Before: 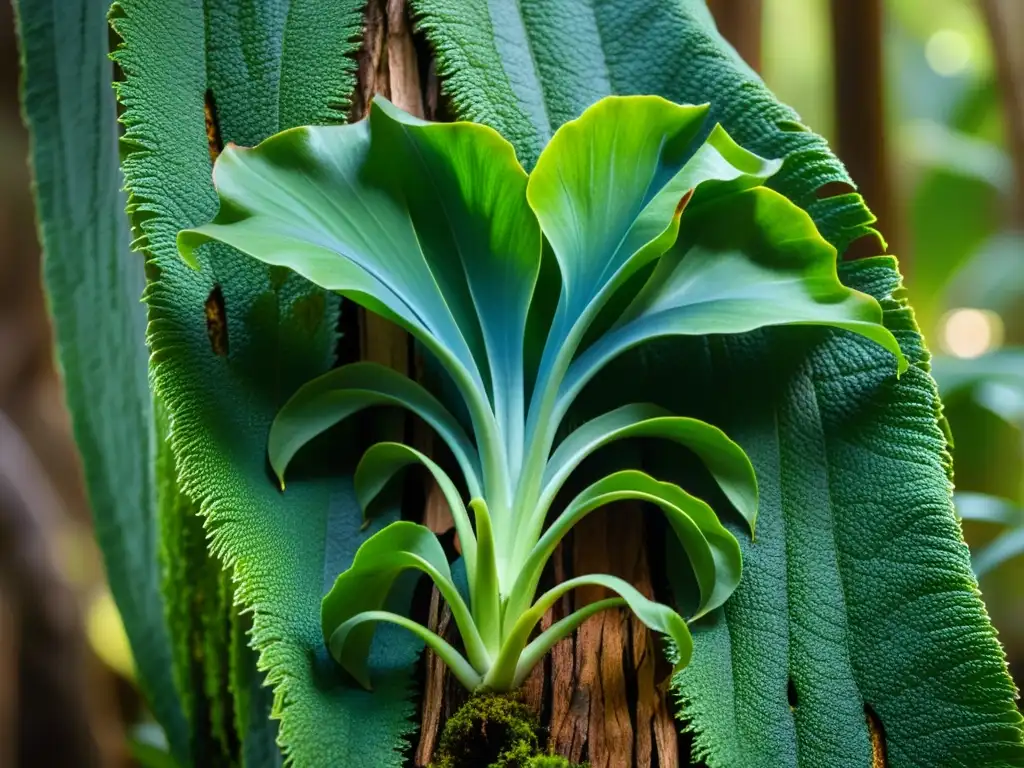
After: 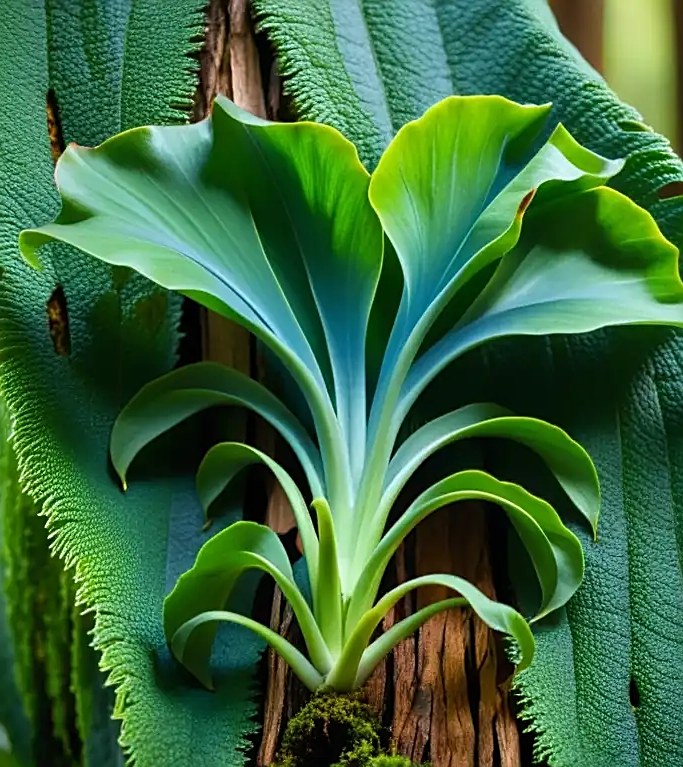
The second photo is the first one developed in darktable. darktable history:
sharpen: on, module defaults
crop and rotate: left 15.5%, right 17.748%
